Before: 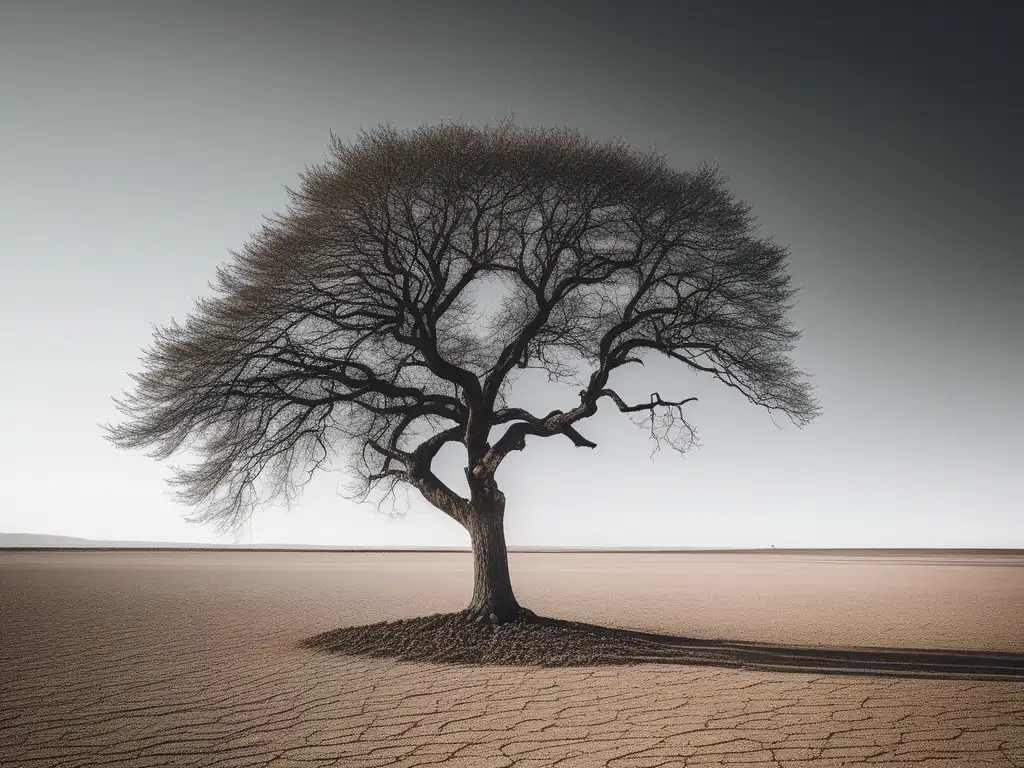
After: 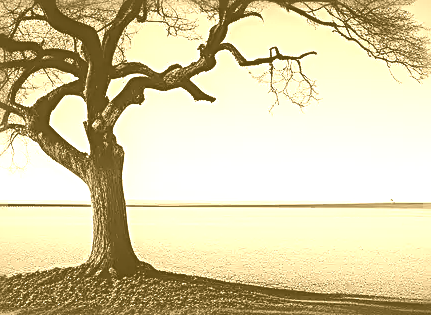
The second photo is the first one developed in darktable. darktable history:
sharpen: radius 2.817, amount 0.715
contrast brightness saturation: contrast 0.12, brightness -0.12, saturation 0.2
crop: left 37.221%, top 45.169%, right 20.63%, bottom 13.777%
colorize: hue 36°, source mix 100%
